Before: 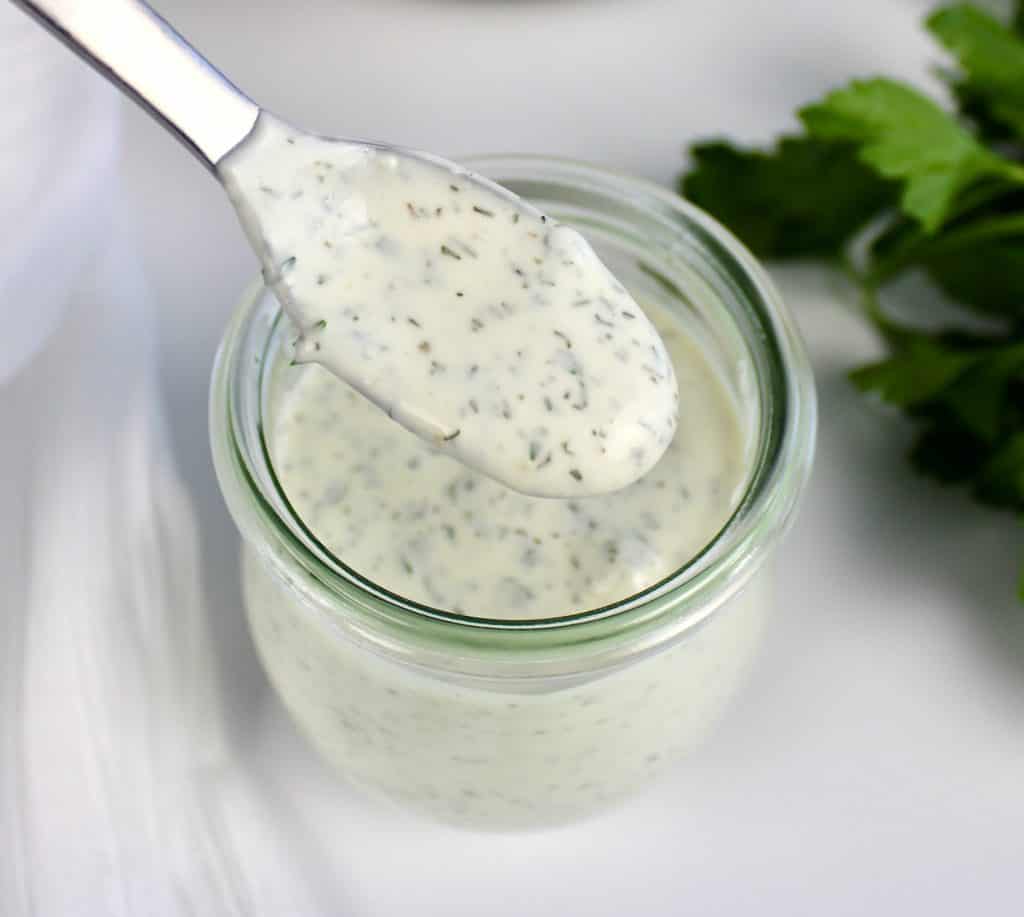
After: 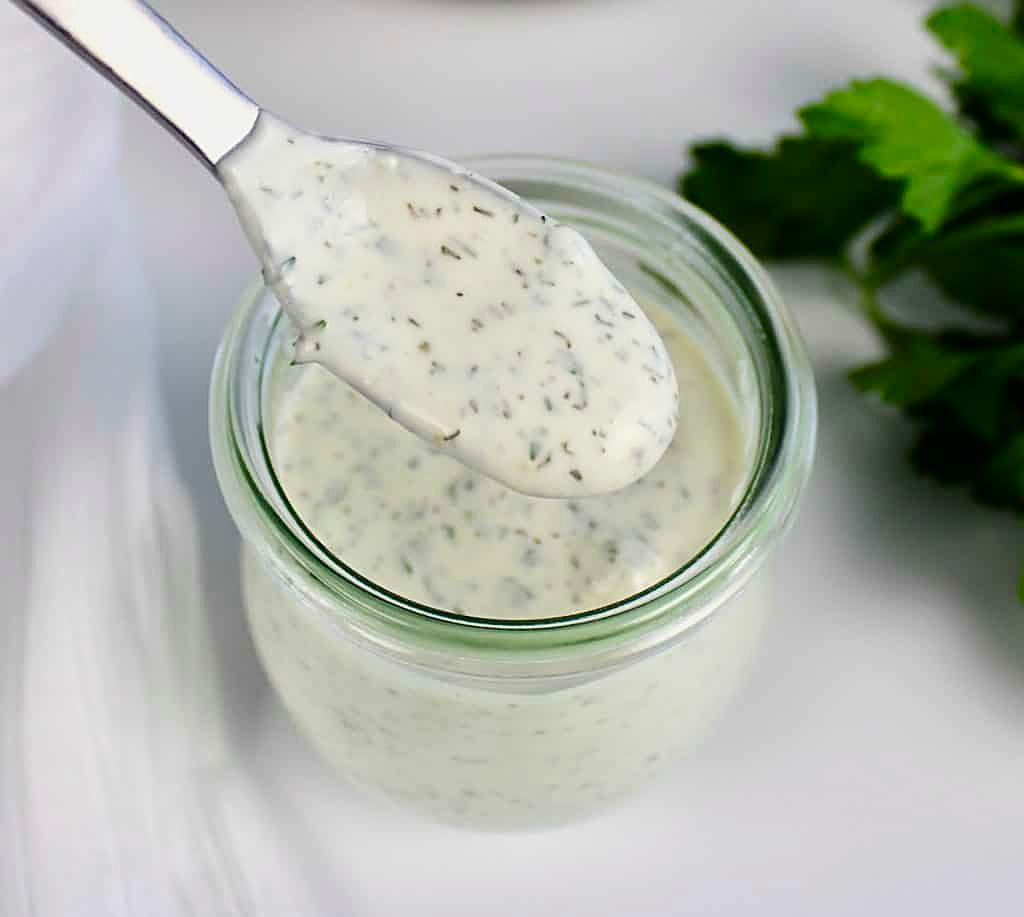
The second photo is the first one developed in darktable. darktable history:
tone curve: curves: ch0 [(0, 0) (0.087, 0.054) (0.281, 0.245) (0.532, 0.514) (0.835, 0.818) (0.994, 0.955)]; ch1 [(0, 0) (0.27, 0.195) (0.406, 0.435) (0.452, 0.474) (0.495, 0.5) (0.514, 0.508) (0.537, 0.556) (0.654, 0.689) (1, 1)]; ch2 [(0, 0) (0.269, 0.299) (0.459, 0.441) (0.498, 0.499) (0.523, 0.52) (0.551, 0.549) (0.633, 0.625) (0.659, 0.681) (0.718, 0.764) (1, 1)], preserve colors none
sharpen: on, module defaults
